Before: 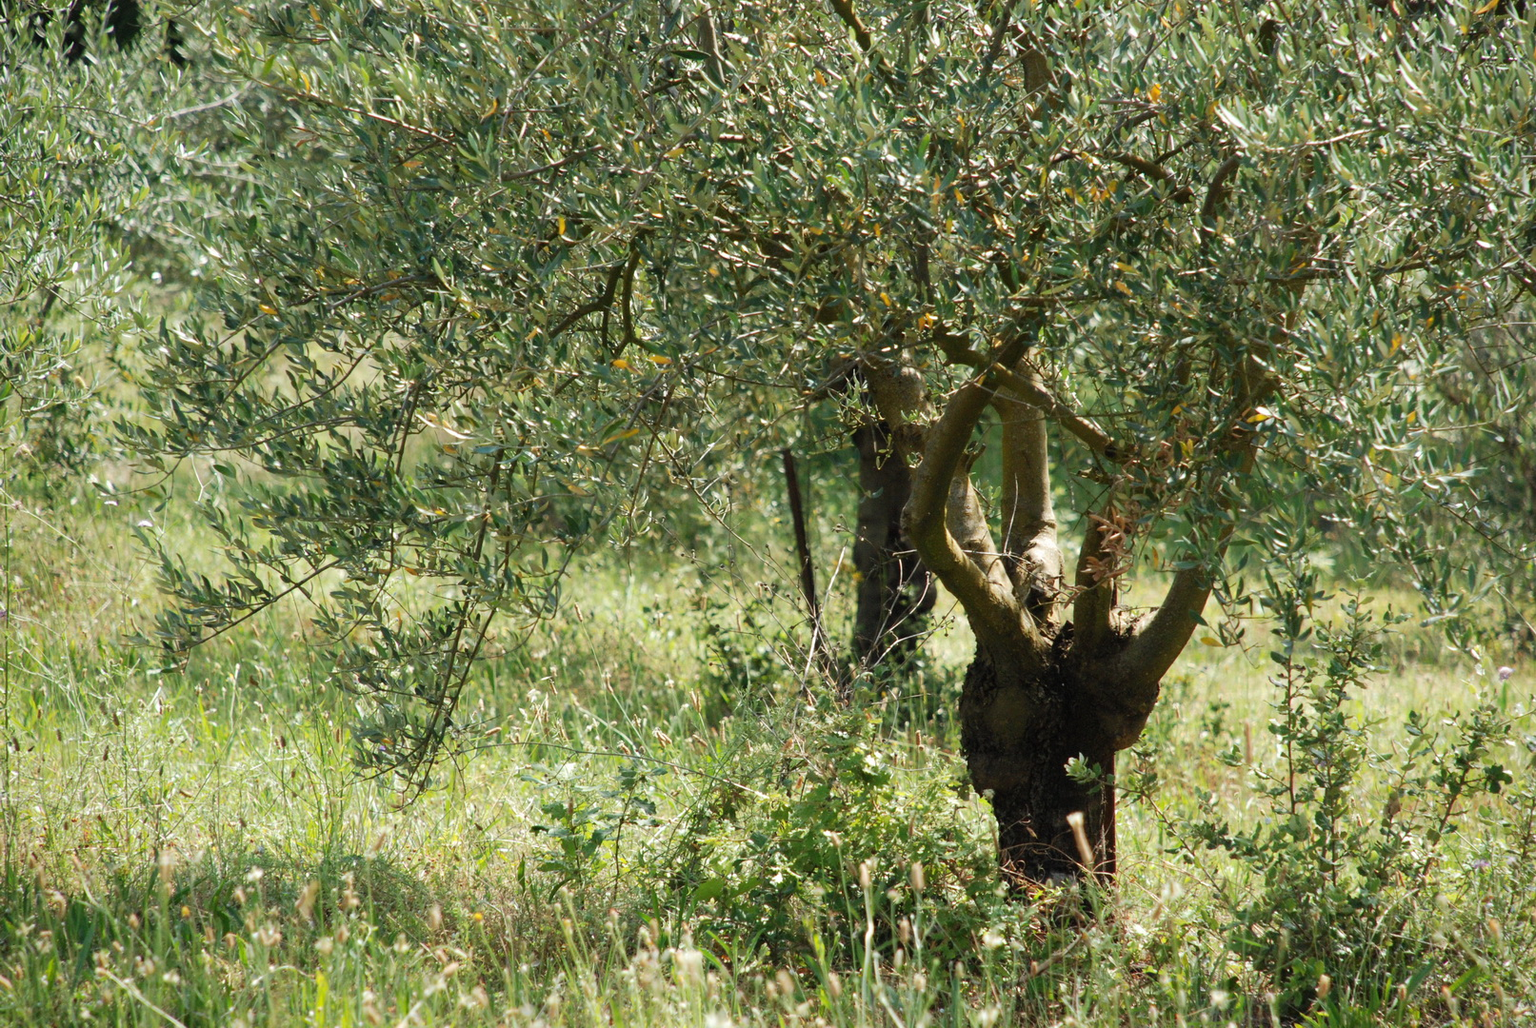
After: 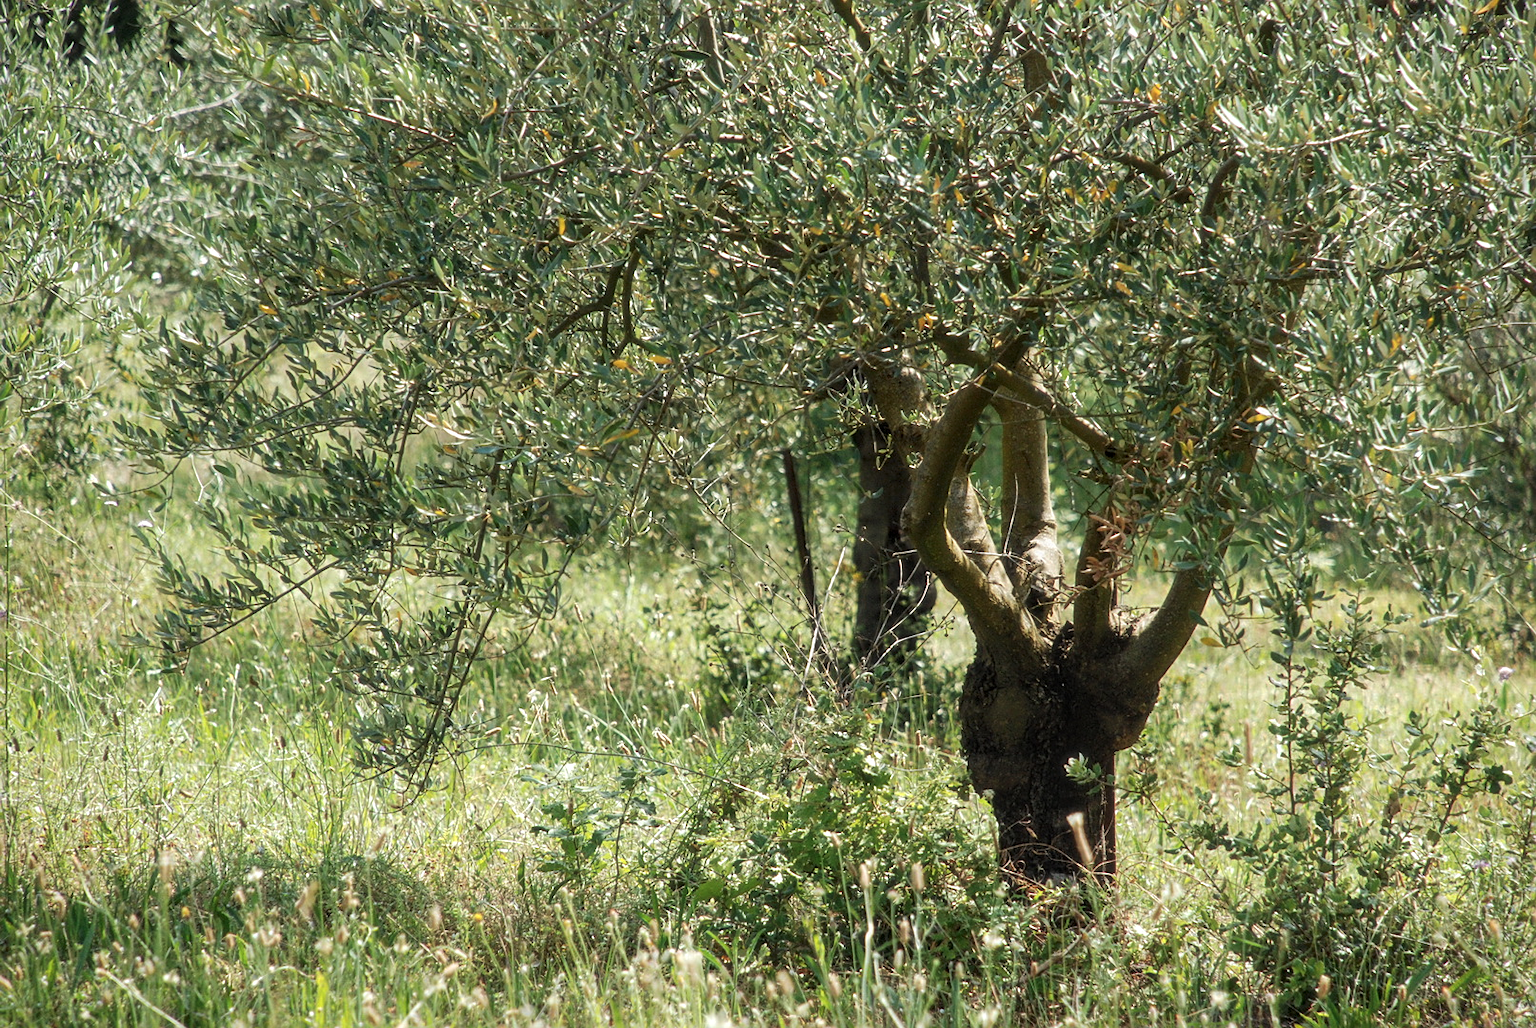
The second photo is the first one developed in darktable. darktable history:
soften: size 10%, saturation 50%, brightness 0.2 EV, mix 10%
sharpen: on, module defaults
local contrast: on, module defaults
